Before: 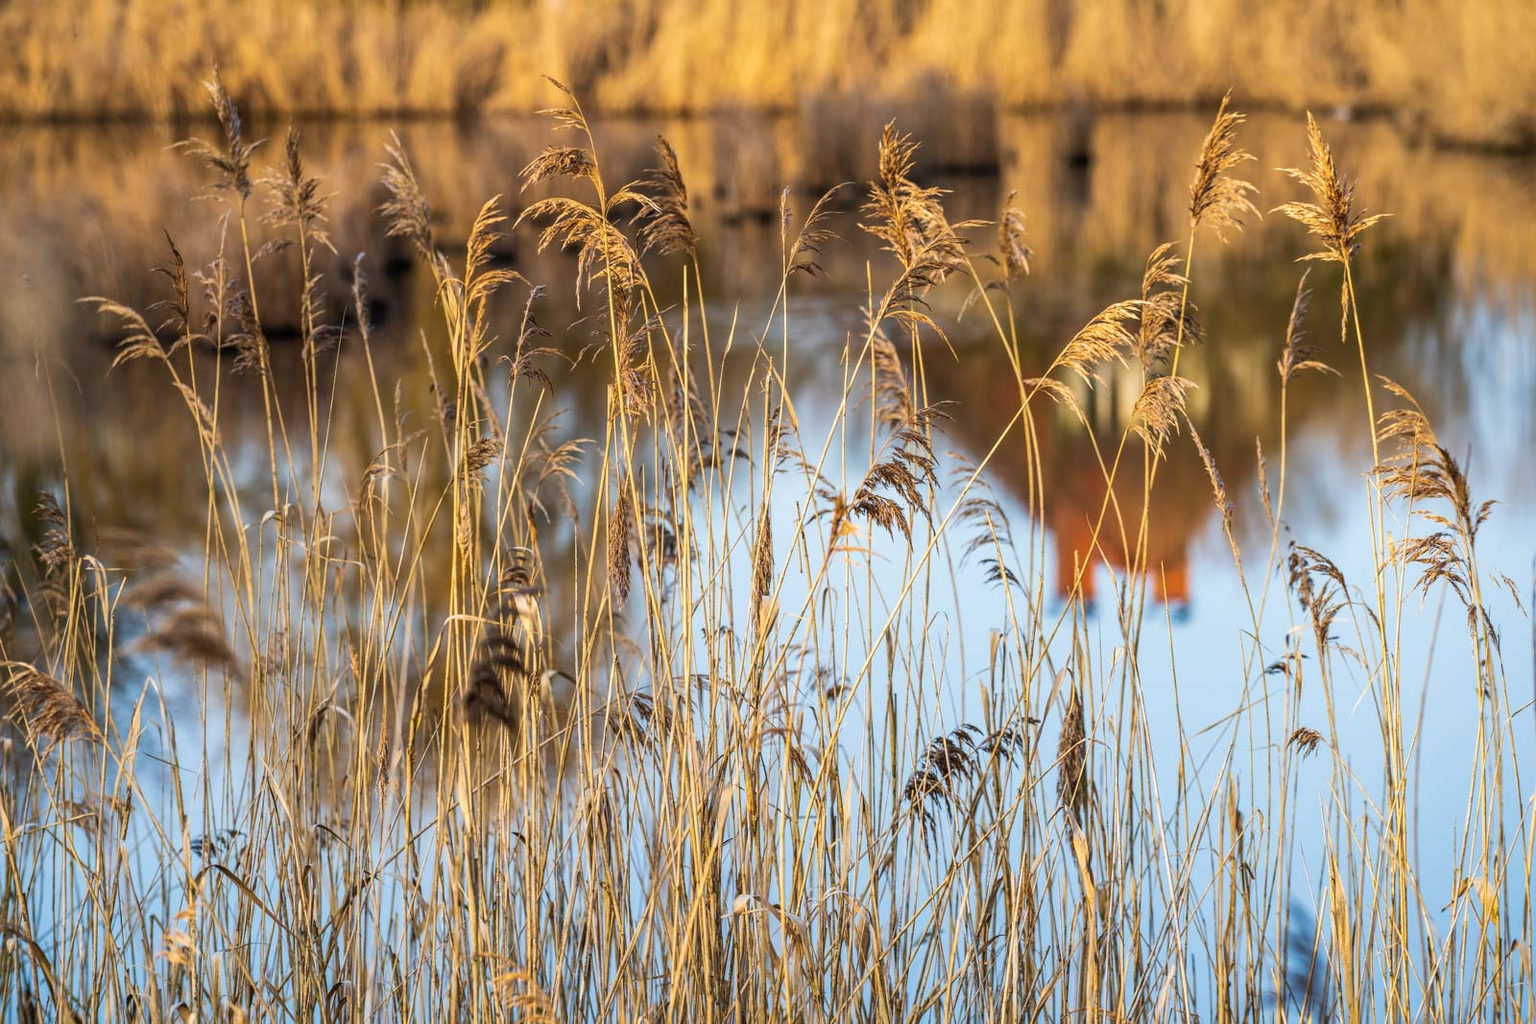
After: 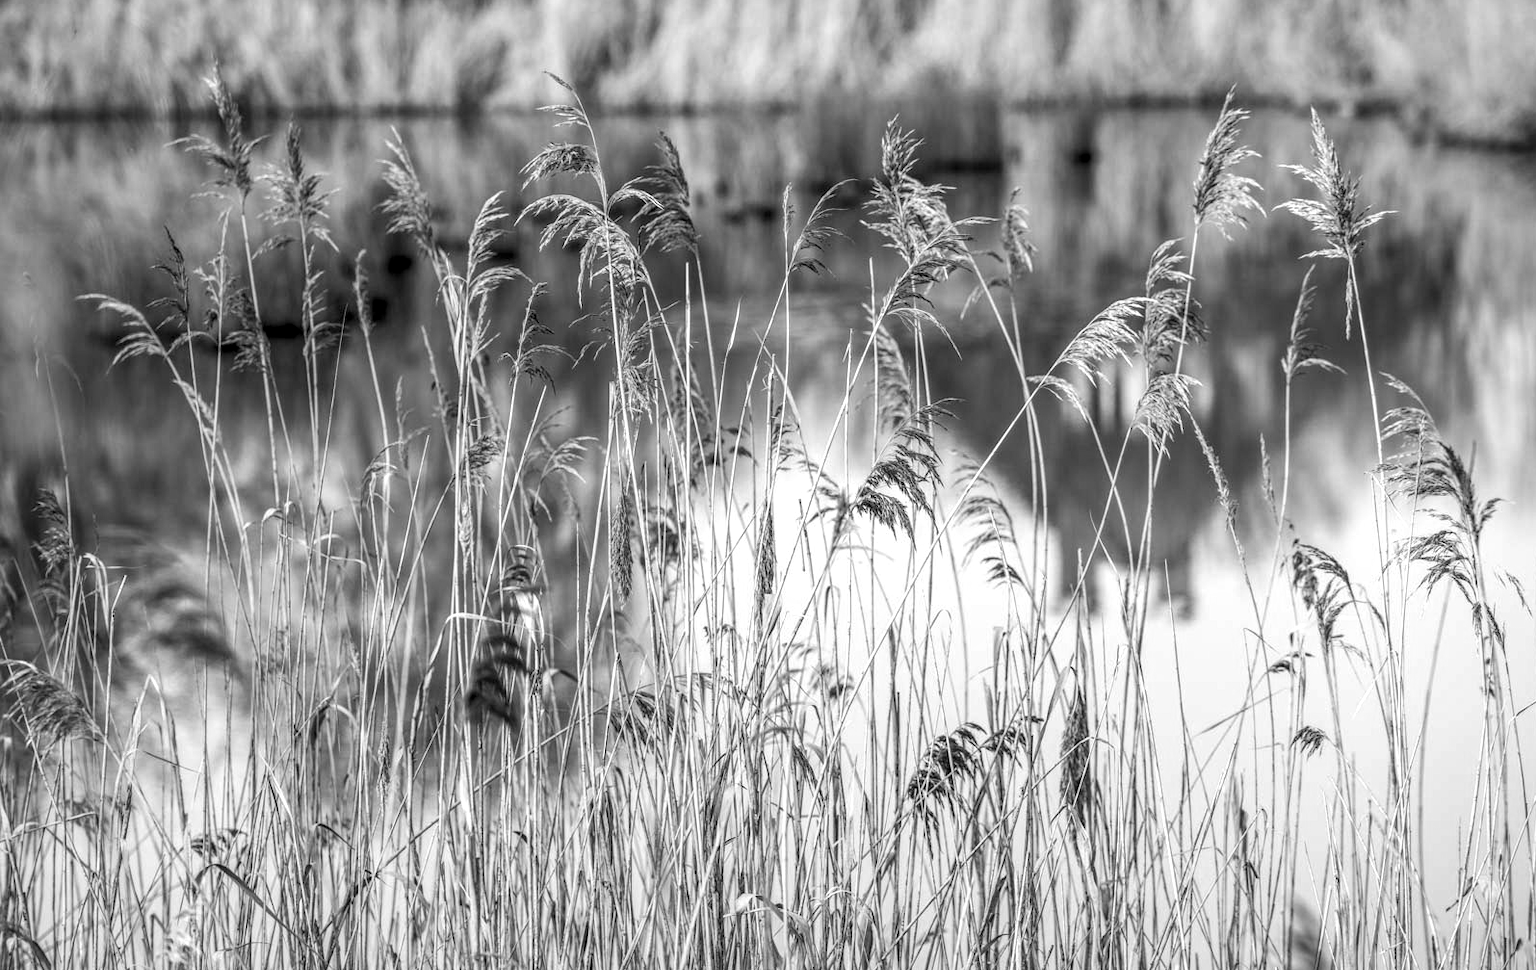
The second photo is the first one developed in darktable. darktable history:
exposure: exposure 0.376 EV, compensate highlight preservation false
white balance: red 0.871, blue 1.249
crop: top 0.448%, right 0.264%, bottom 5.045%
local contrast: on, module defaults
monochrome: a 16.01, b -2.65, highlights 0.52
